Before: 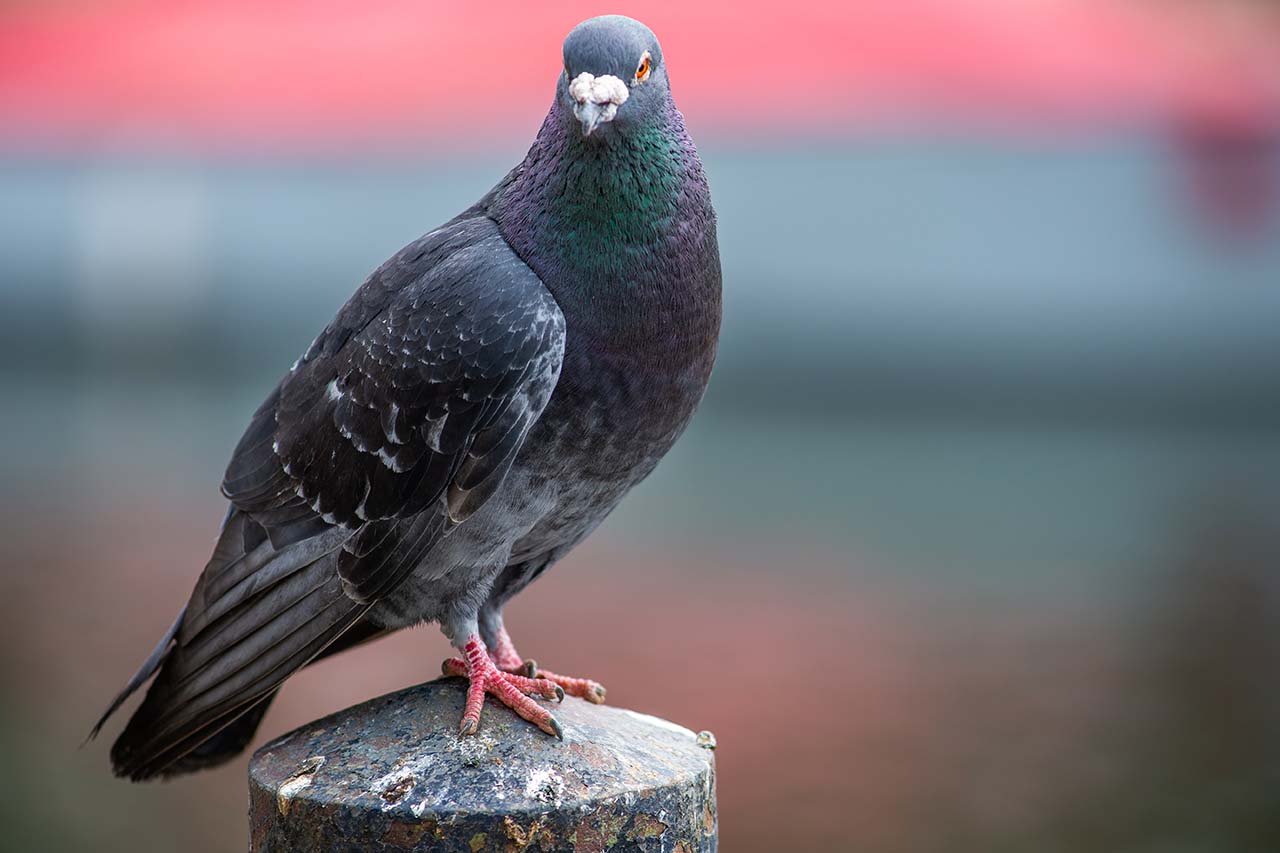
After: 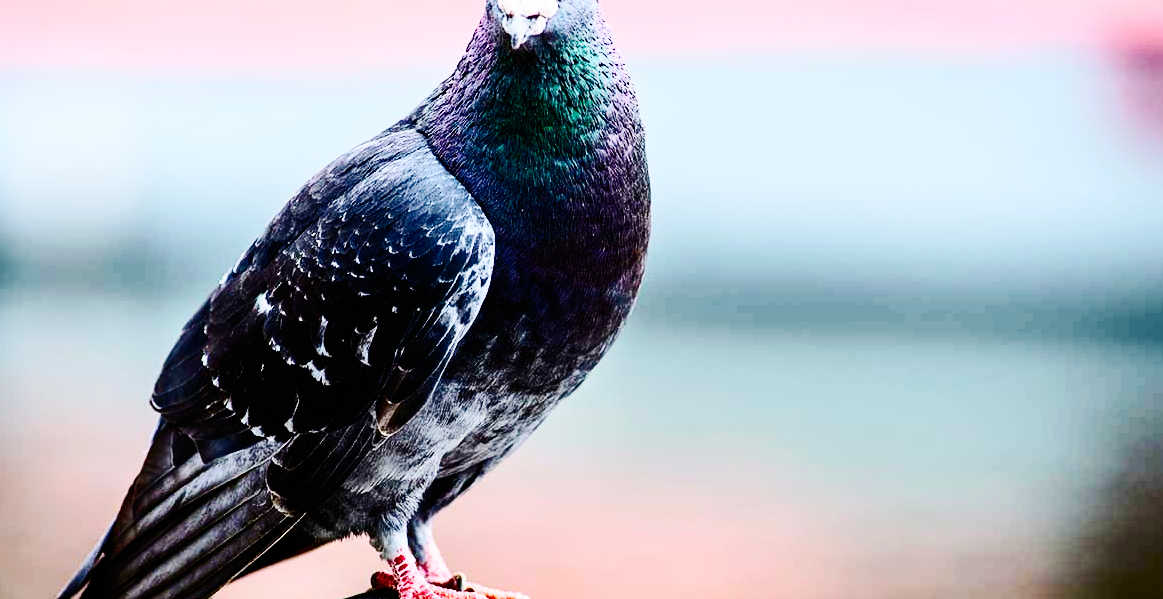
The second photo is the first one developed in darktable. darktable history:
base curve: curves: ch0 [(0, 0) (0.036, 0.01) (0.123, 0.254) (0.258, 0.504) (0.507, 0.748) (1, 1)], preserve colors none
contrast brightness saturation: contrast 0.39, brightness 0.1
crop: left 5.596%, top 10.314%, right 3.534%, bottom 19.395%
